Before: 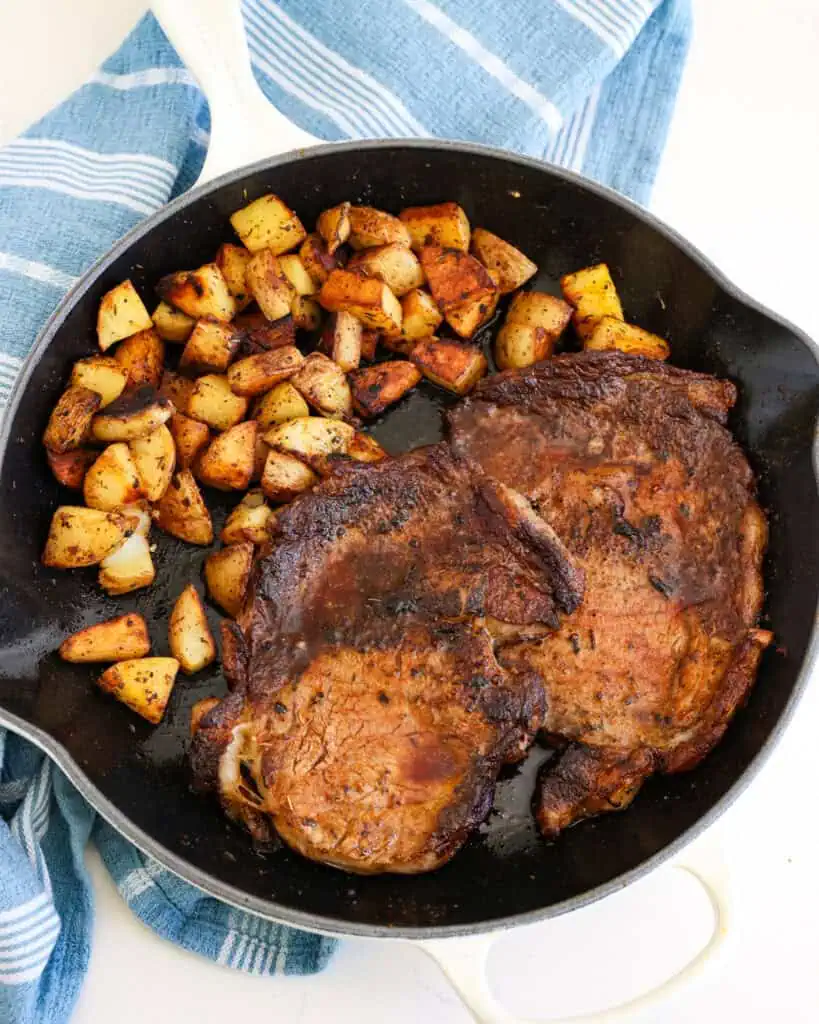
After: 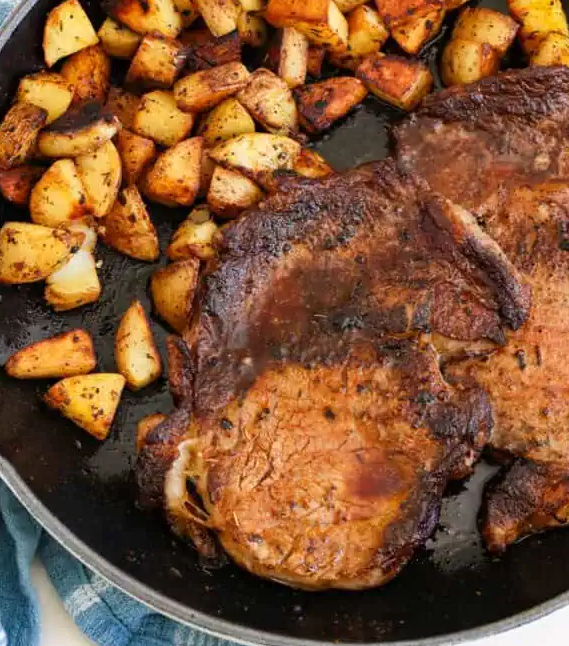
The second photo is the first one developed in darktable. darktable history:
crop: left 6.607%, top 27.811%, right 23.863%, bottom 9.083%
